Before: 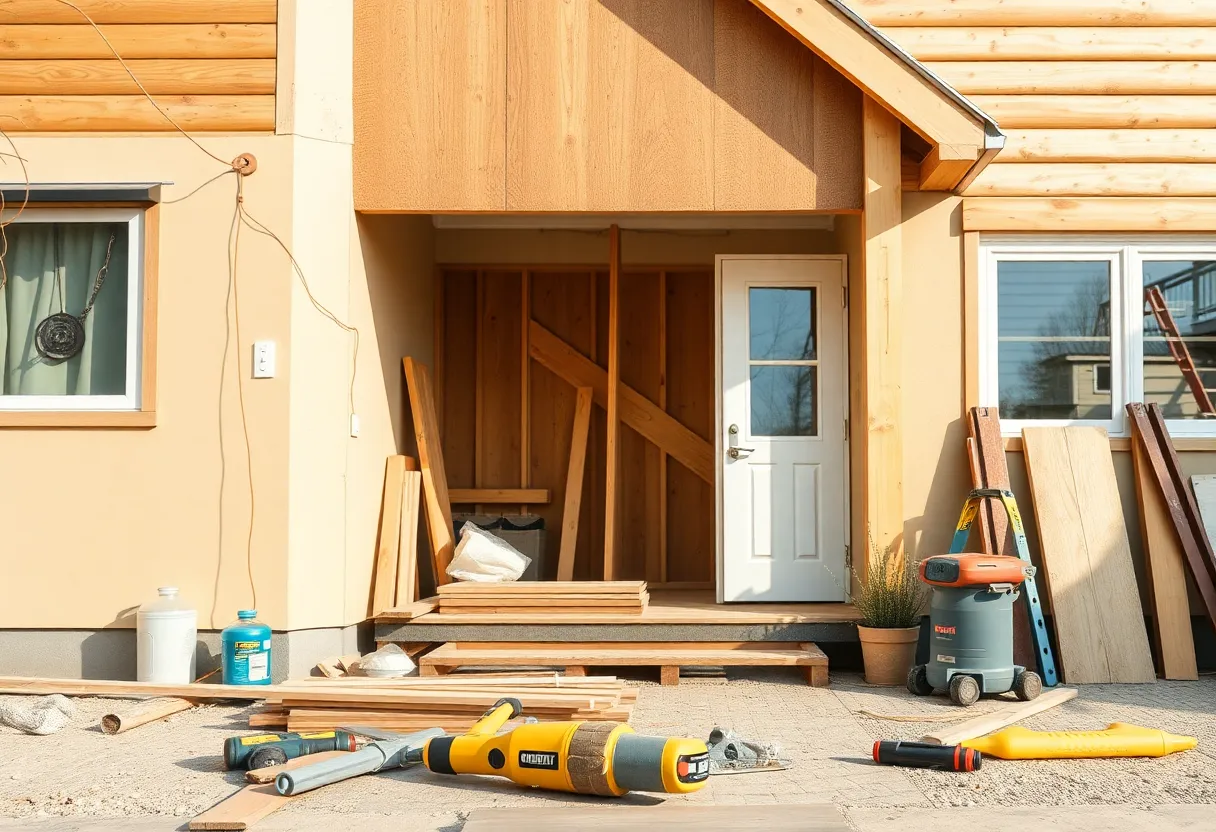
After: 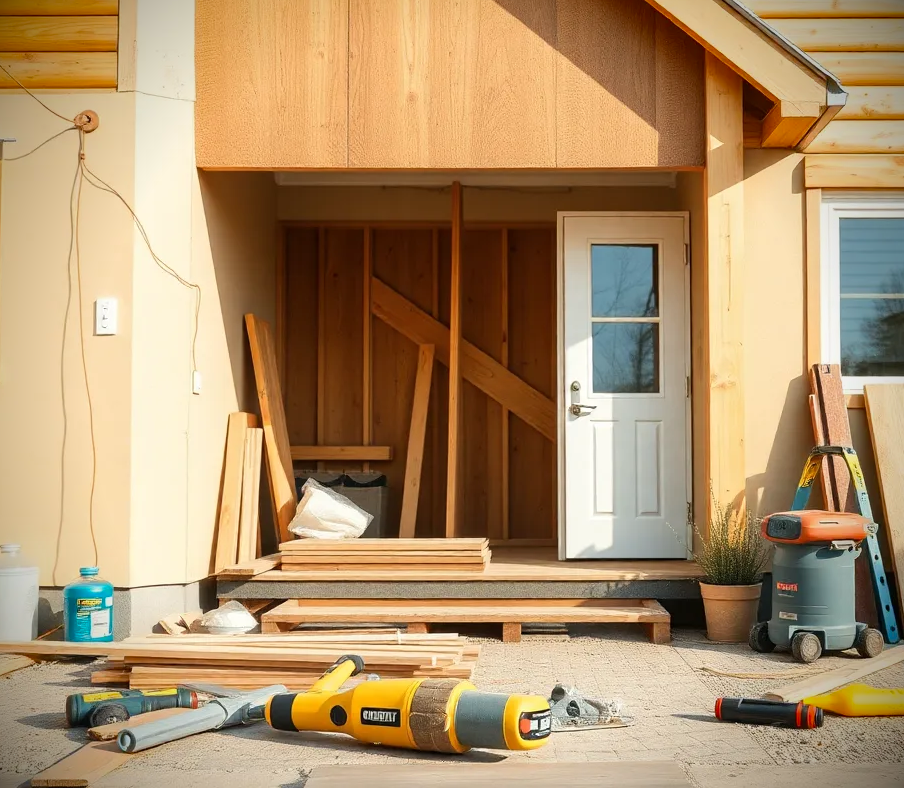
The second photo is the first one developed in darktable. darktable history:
vignetting: fall-off radius 61.09%, brightness -0.991, saturation 0.498
crop and rotate: left 13.069%, top 5.262%, right 12.563%
